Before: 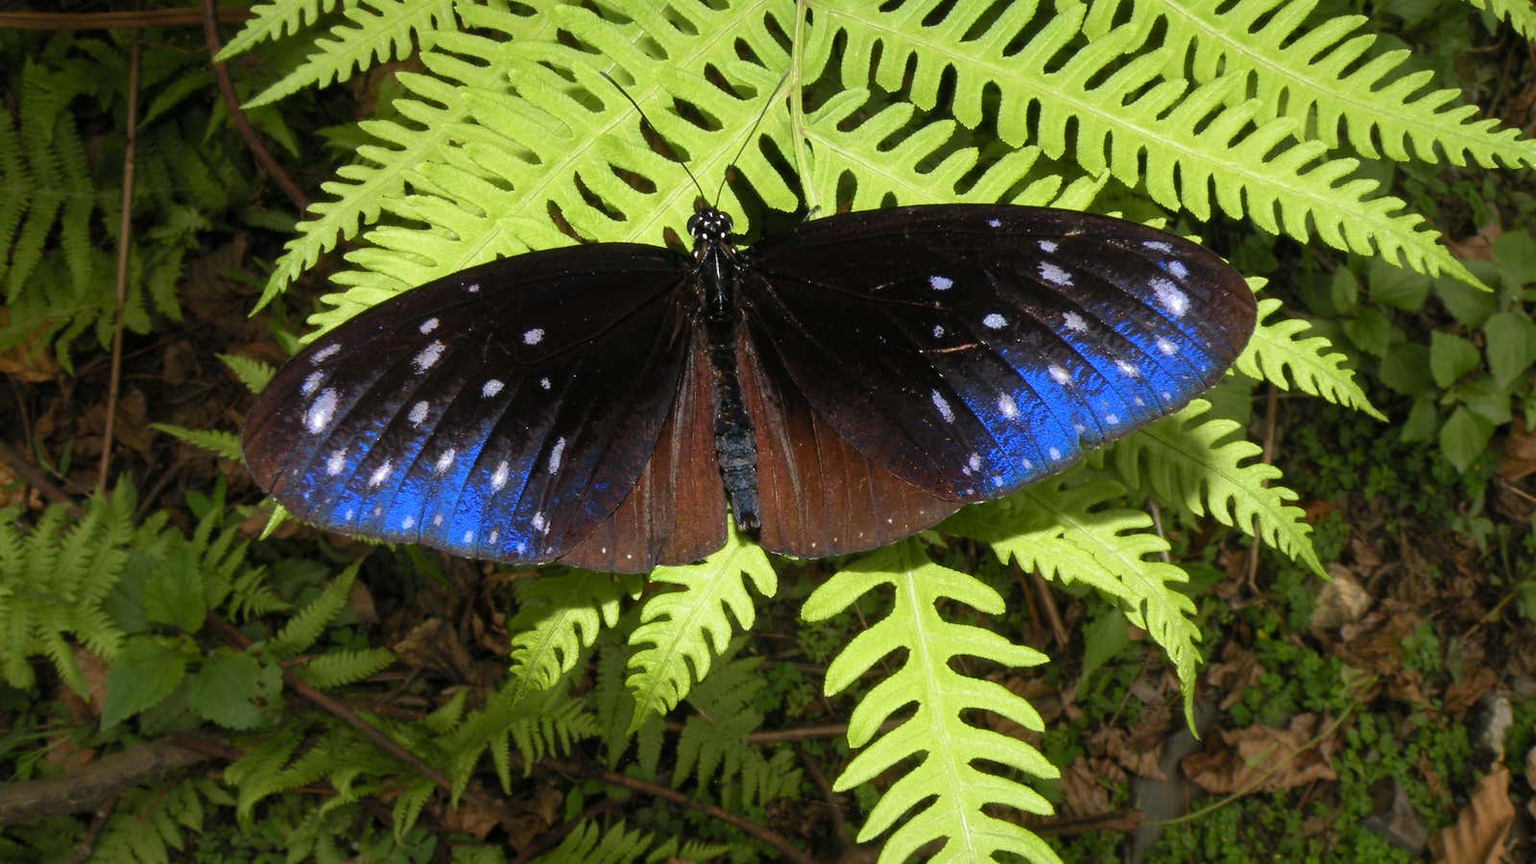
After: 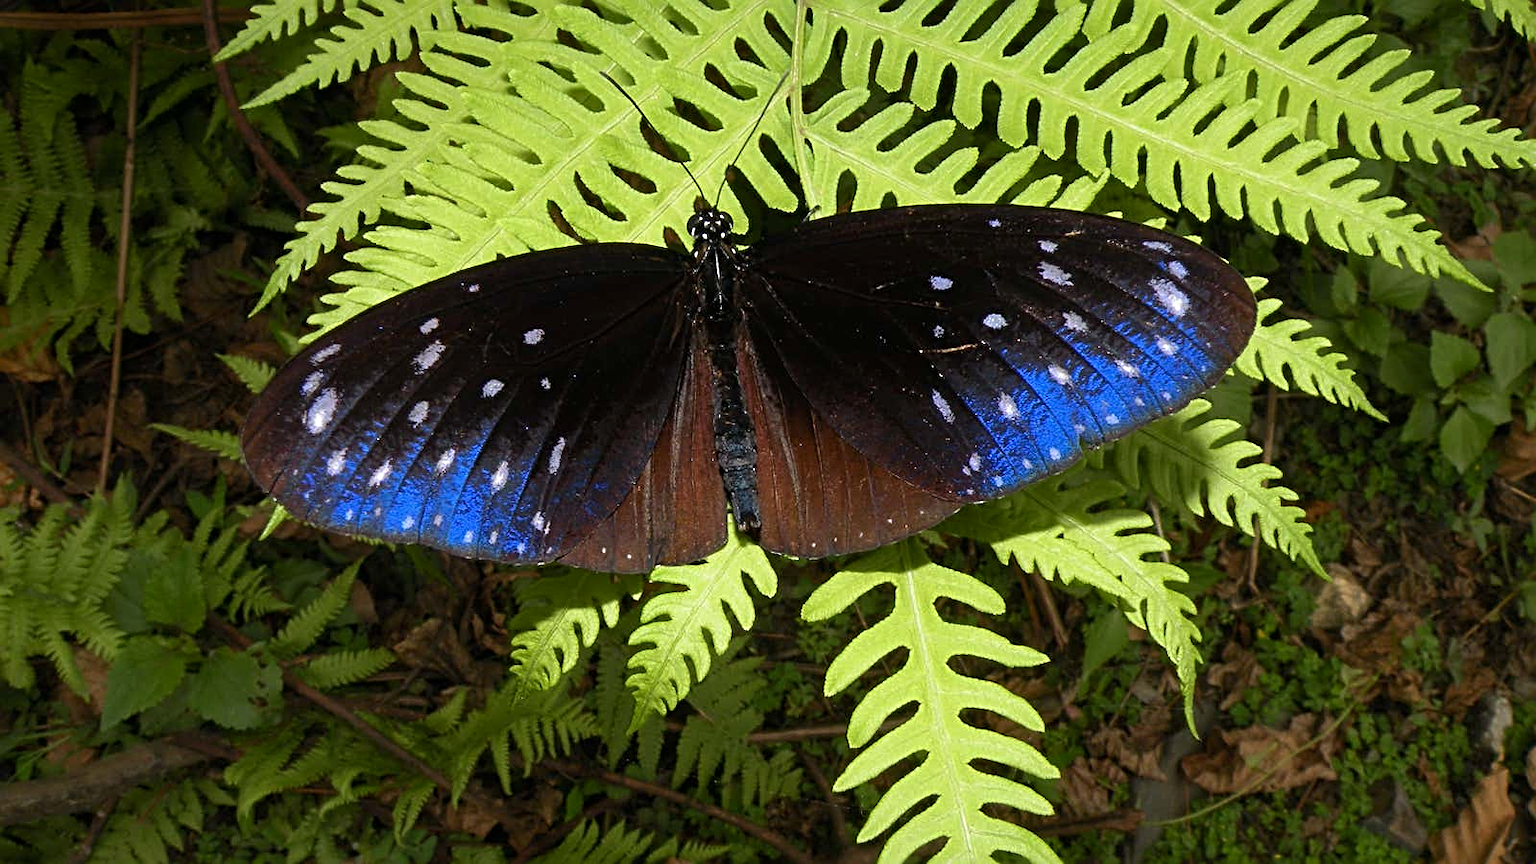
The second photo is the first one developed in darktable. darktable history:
sharpen: radius 2.767
contrast brightness saturation: contrast 0.03, brightness -0.04
